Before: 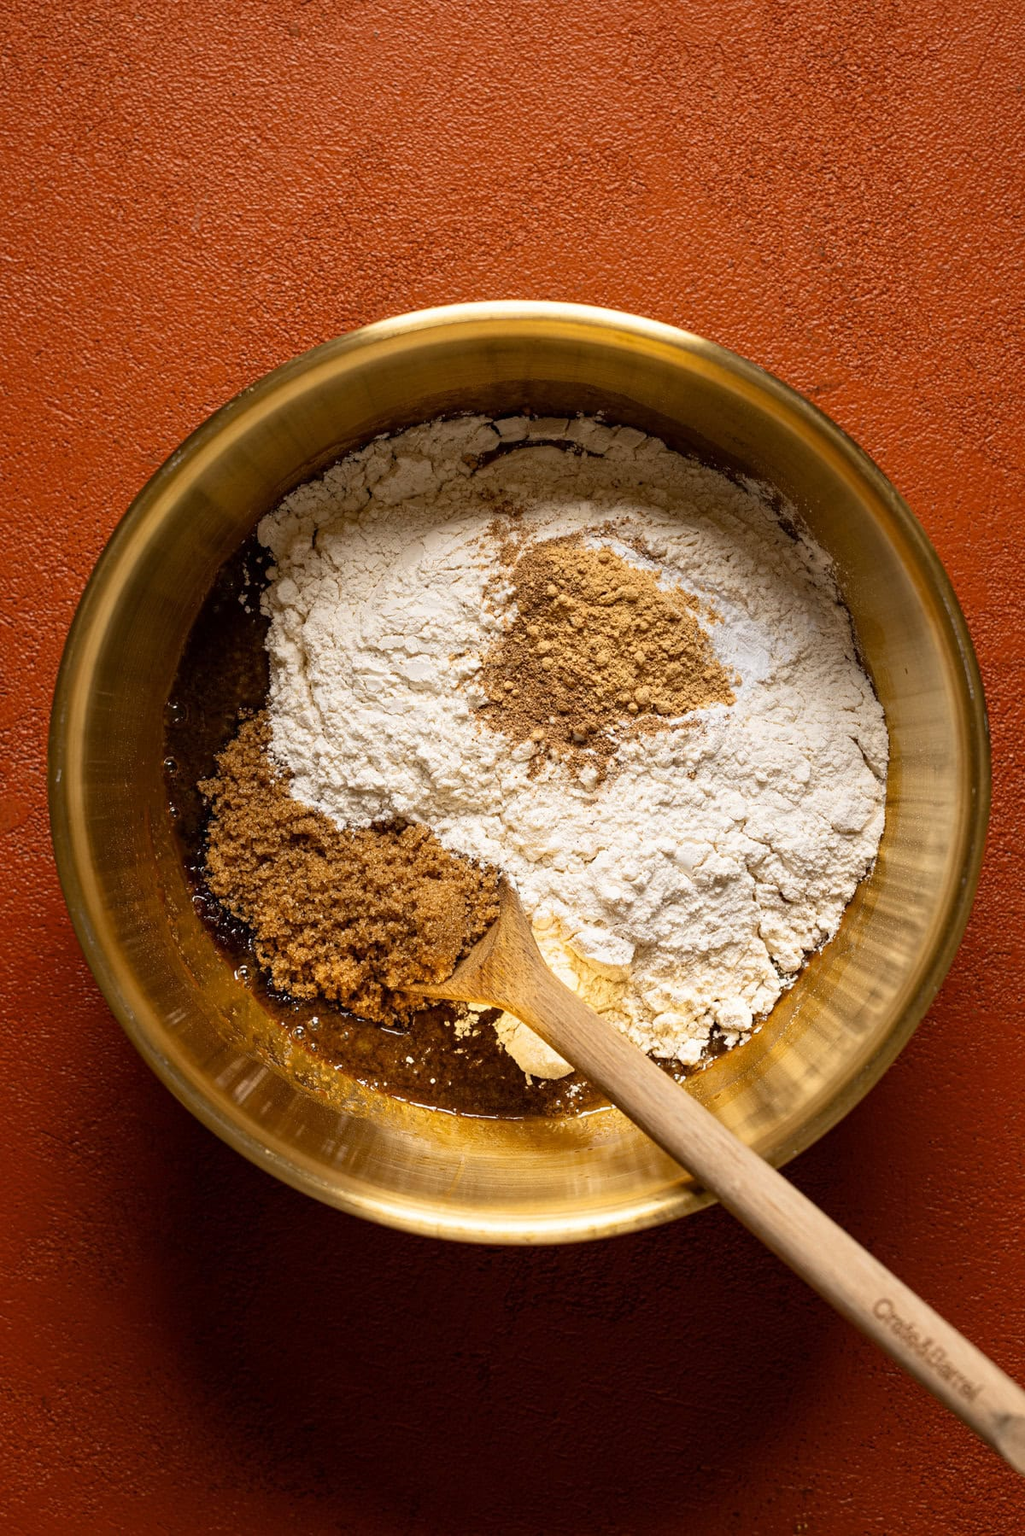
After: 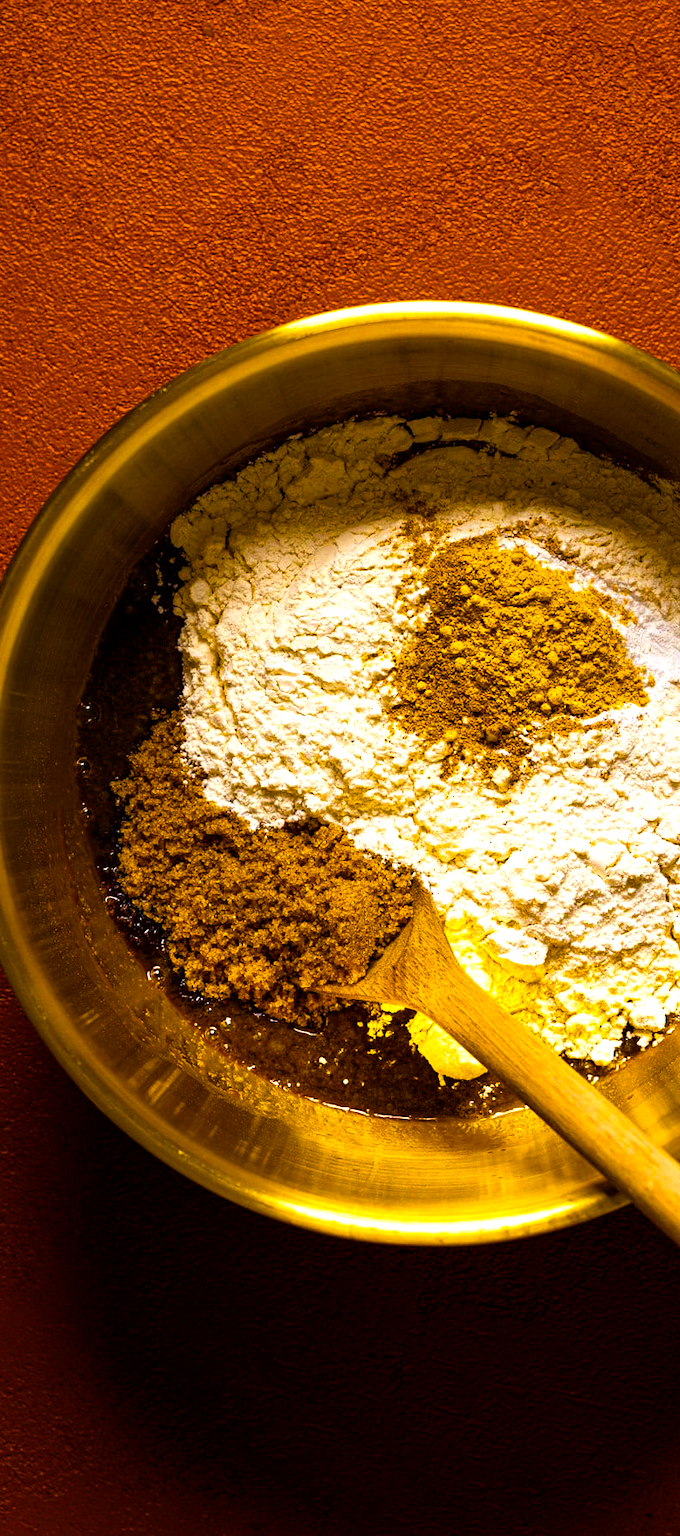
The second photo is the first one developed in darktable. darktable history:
crop and rotate: left 8.536%, right 24.994%
color balance rgb: power › hue 313.29°, linear chroma grading › global chroma 8.026%, perceptual saturation grading › global saturation 65.212%, perceptual saturation grading › highlights 48.959%, perceptual saturation grading › shadows 29.51%, perceptual brilliance grading › global brilliance 15.115%, perceptual brilliance grading › shadows -34.927%, global vibrance 20%
